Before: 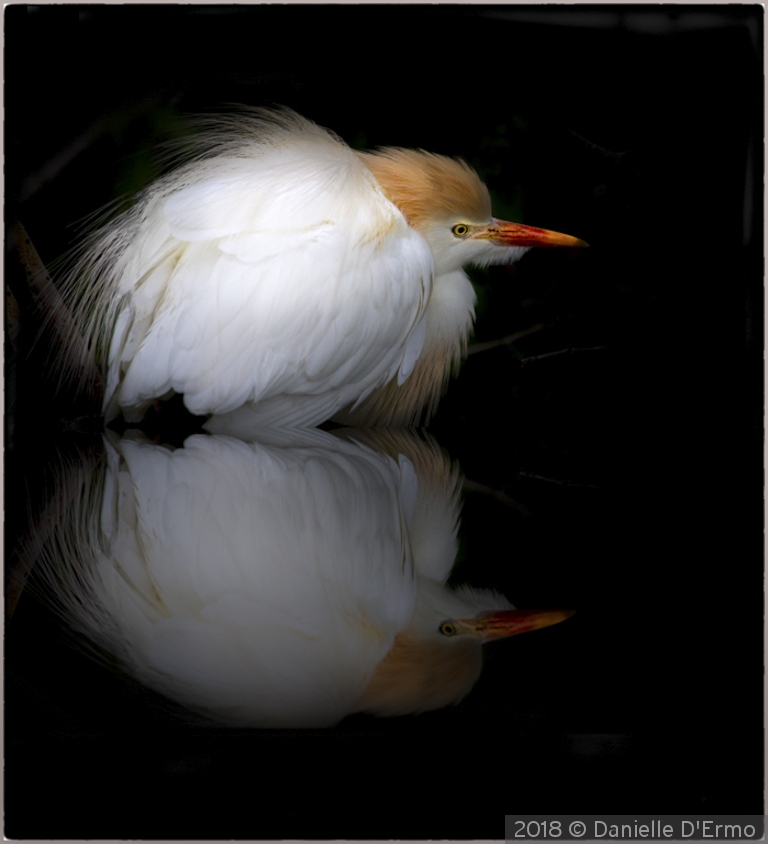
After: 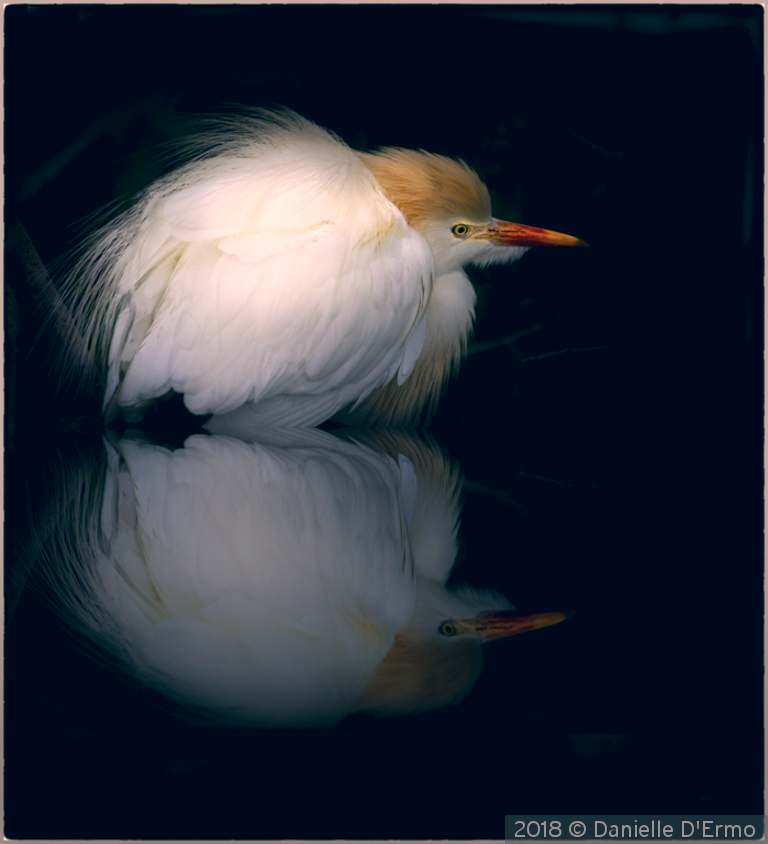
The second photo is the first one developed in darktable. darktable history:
color correction: highlights a* 10.28, highlights b* 14.19, shadows a* -9.54, shadows b* -15.04
